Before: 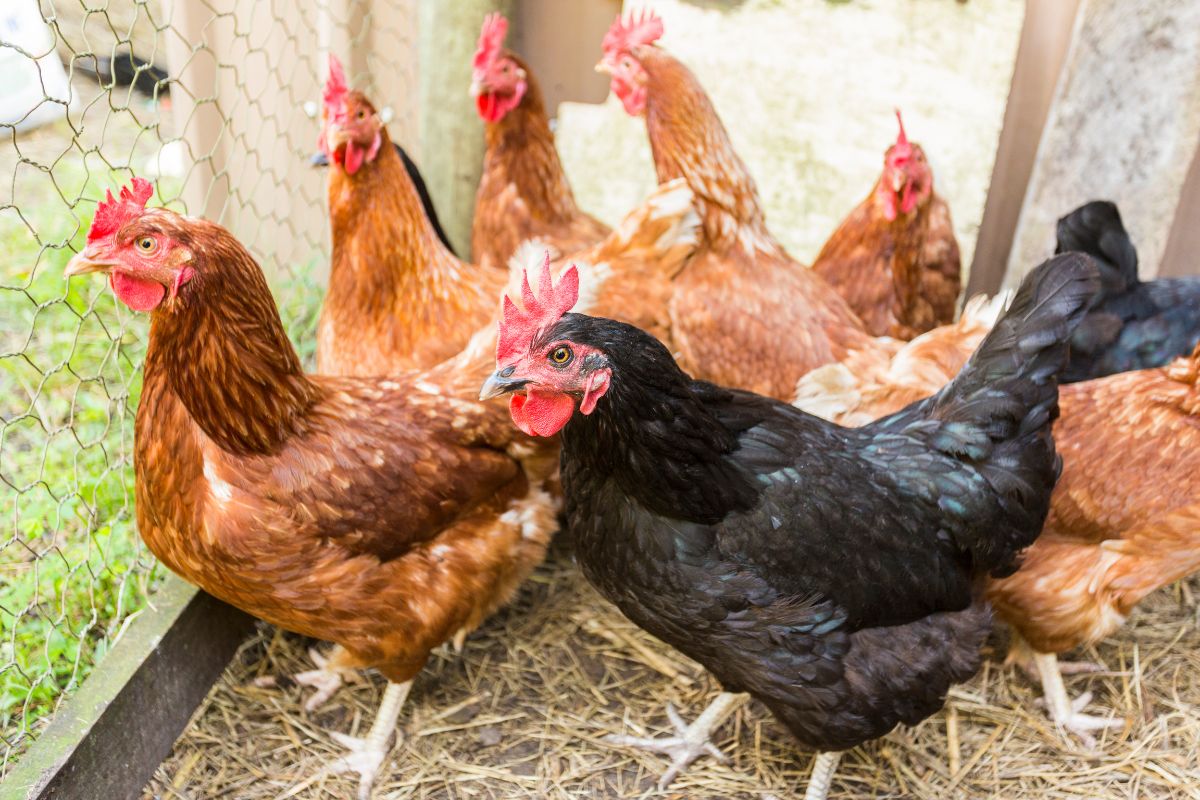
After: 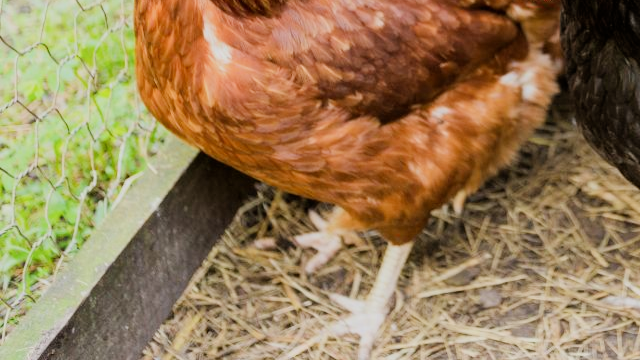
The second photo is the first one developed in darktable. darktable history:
exposure: exposure 0.258 EV, compensate highlight preservation false
filmic rgb: black relative exposure -7.65 EV, white relative exposure 4.56 EV, hardness 3.61
crop and rotate: top 54.778%, right 46.61%, bottom 0.159%
